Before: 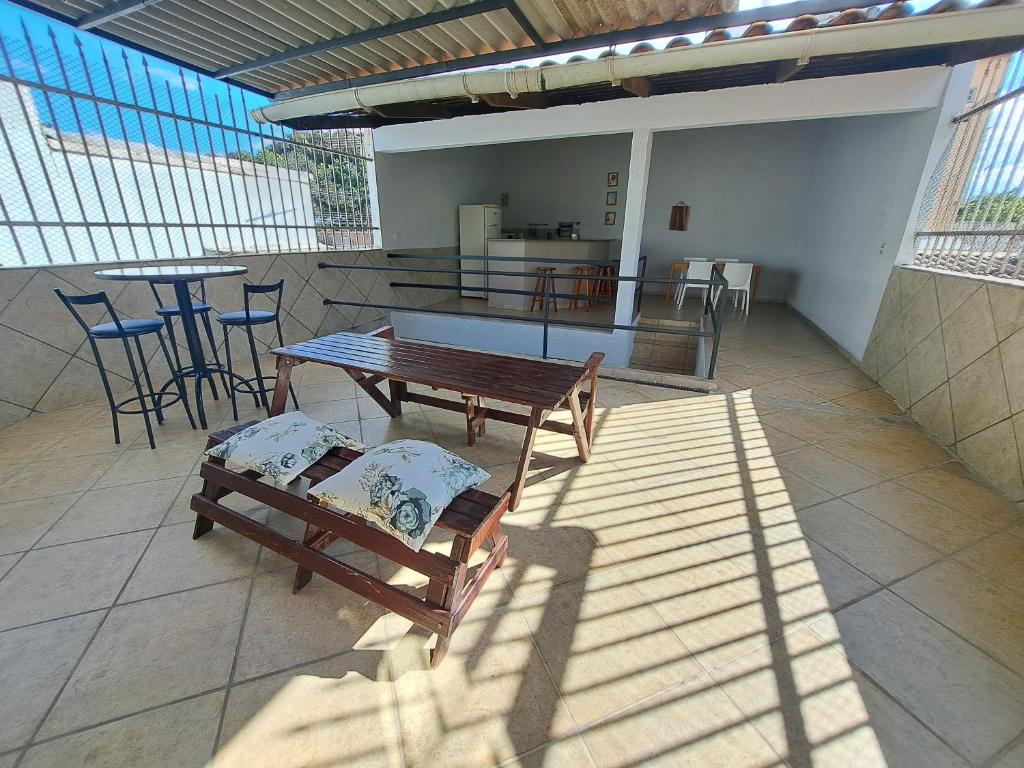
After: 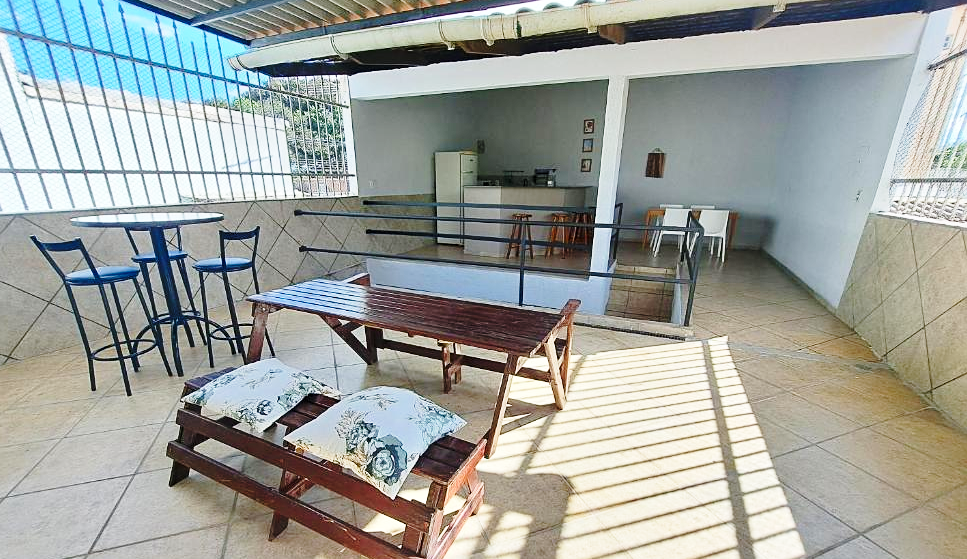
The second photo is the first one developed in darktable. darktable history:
exposure: compensate highlight preservation false
sharpen: amount 0.205
crop: left 2.366%, top 6.984%, right 3.196%, bottom 20.16%
base curve: curves: ch0 [(0, 0) (0.028, 0.03) (0.121, 0.232) (0.46, 0.748) (0.859, 0.968) (1, 1)], preserve colors none
